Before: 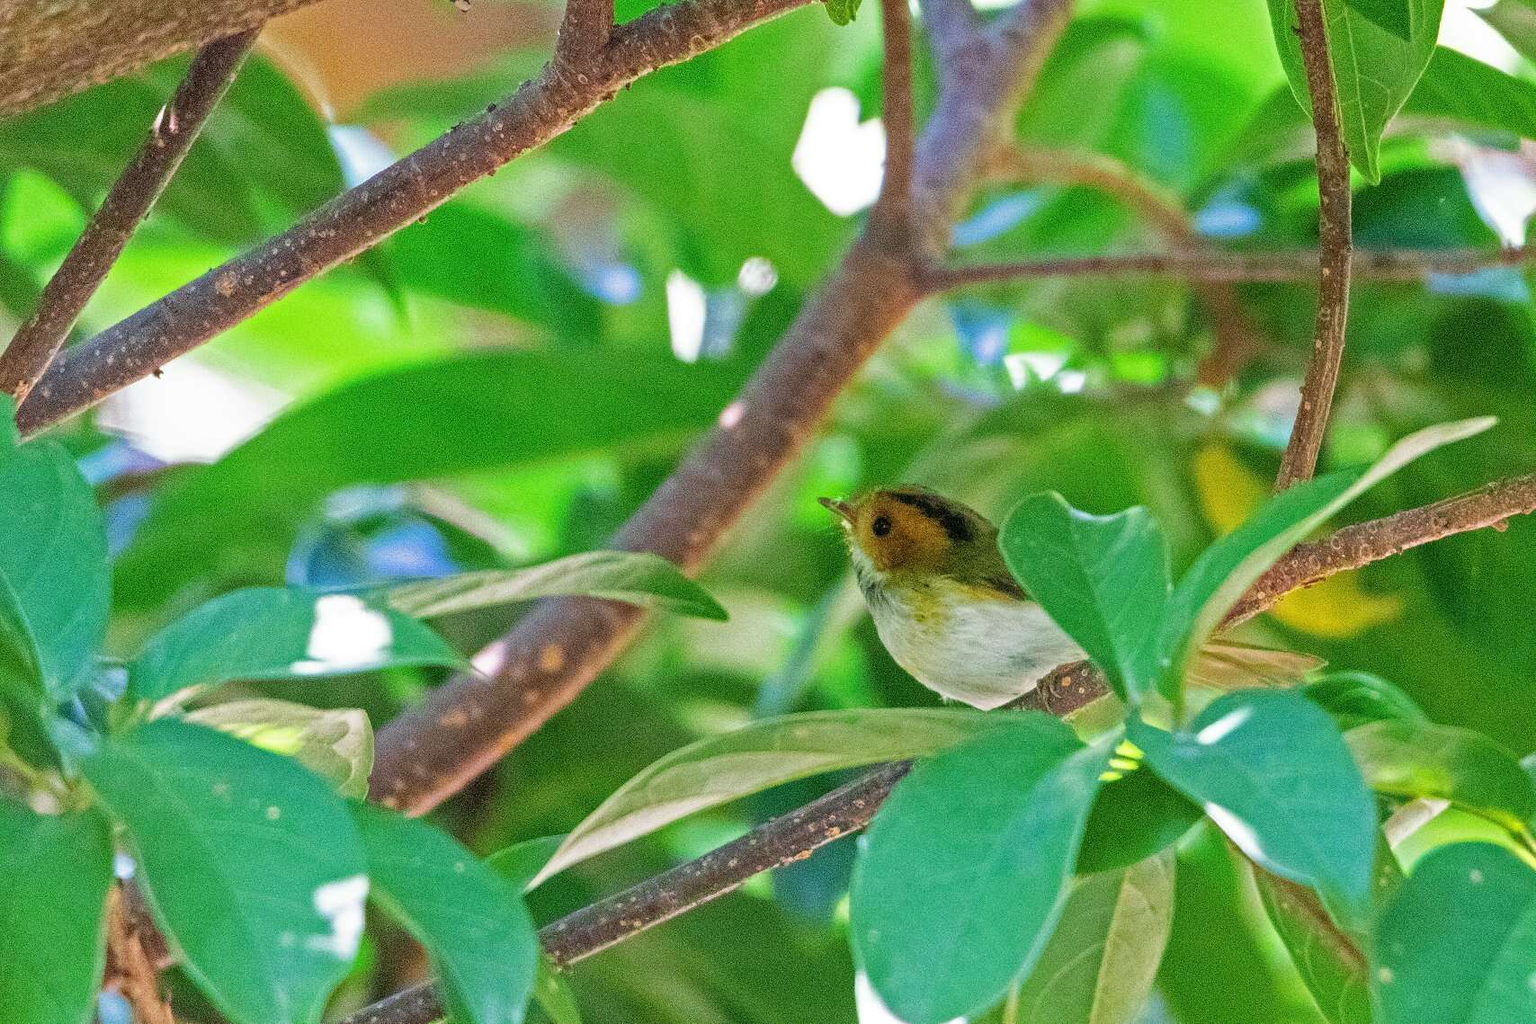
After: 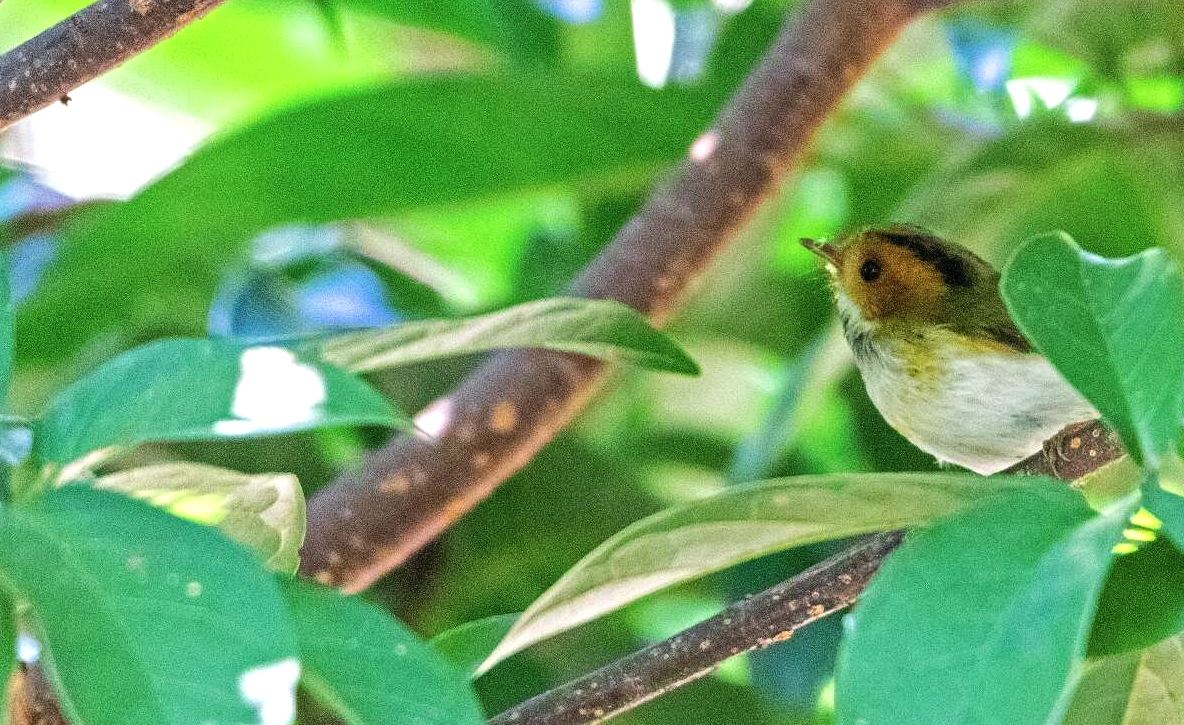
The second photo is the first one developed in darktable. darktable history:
rotate and perspective: crop left 0, crop top 0
contrast brightness saturation: contrast 0.01, saturation -0.05
crop: left 6.488%, top 27.668%, right 24.183%, bottom 8.656%
tone equalizer: -8 EV -0.417 EV, -7 EV -0.389 EV, -6 EV -0.333 EV, -5 EV -0.222 EV, -3 EV 0.222 EV, -2 EV 0.333 EV, -1 EV 0.389 EV, +0 EV 0.417 EV, edges refinement/feathering 500, mask exposure compensation -1.57 EV, preserve details no
